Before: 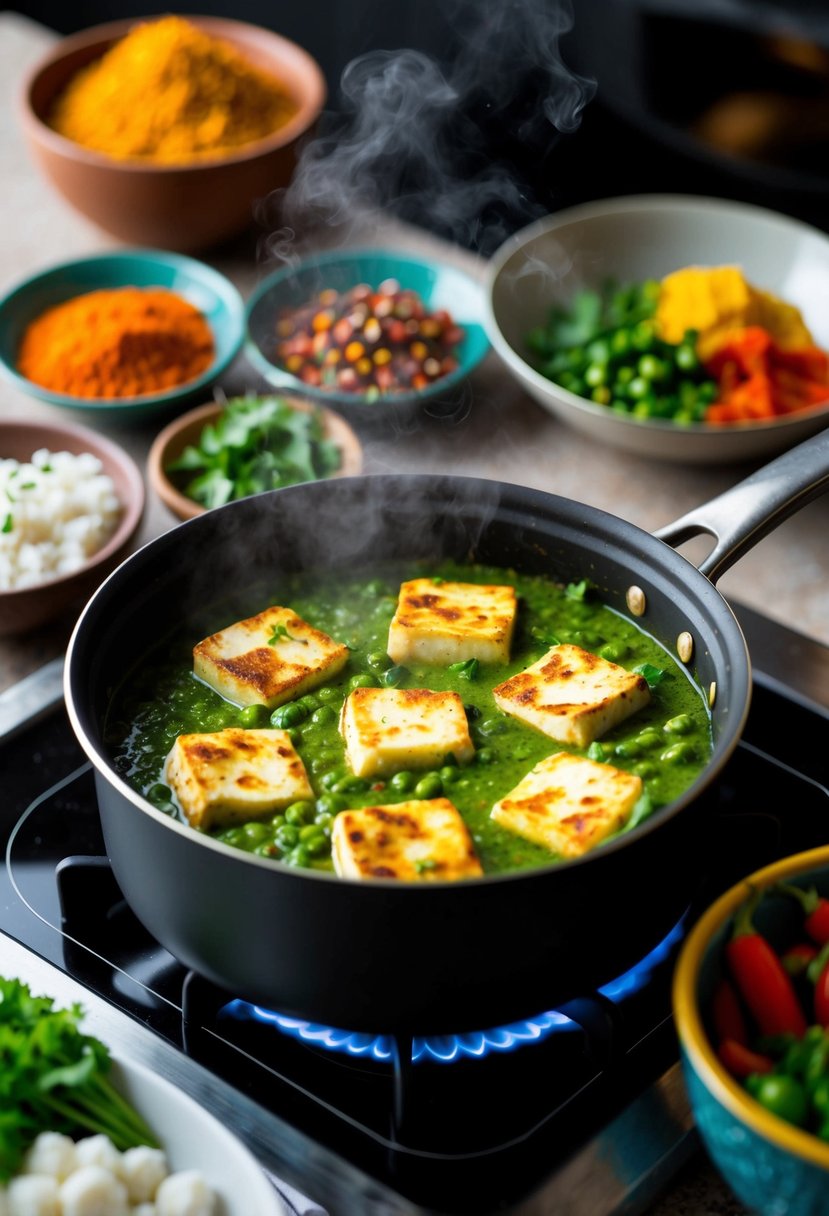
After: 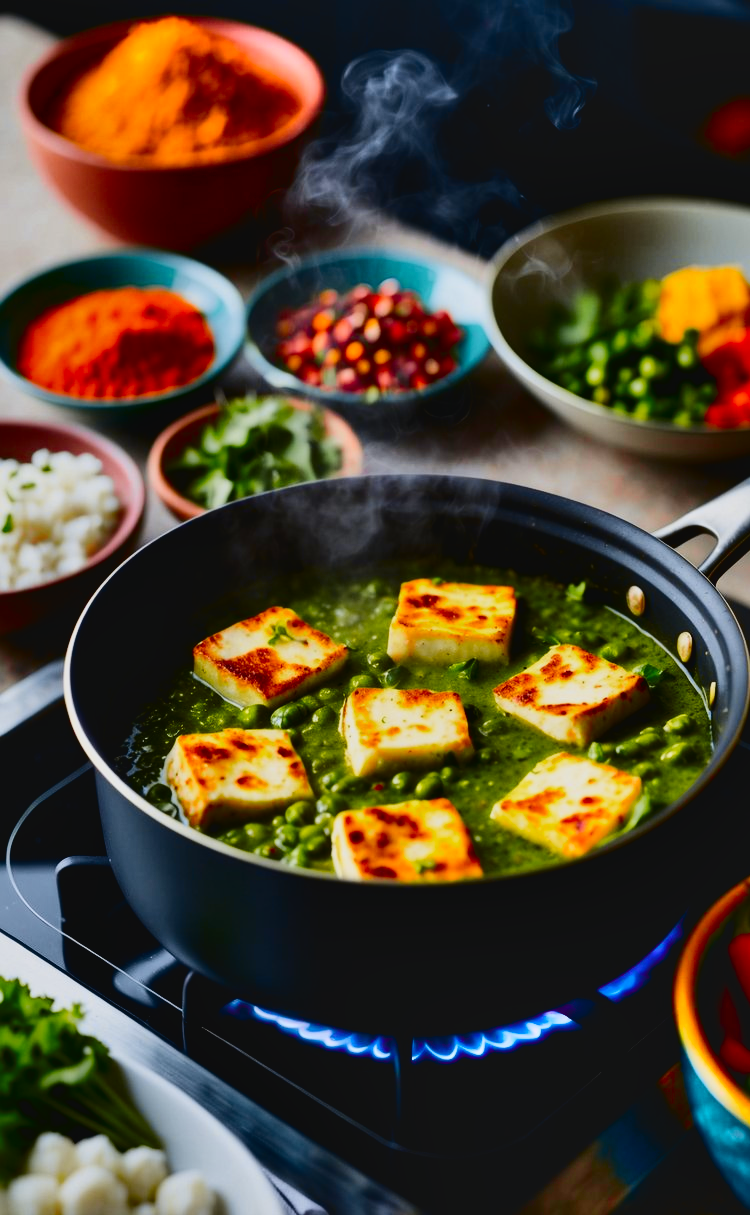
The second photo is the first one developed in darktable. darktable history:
crop: right 9.481%, bottom 0.04%
contrast brightness saturation: contrast 0.1, brightness -0.277, saturation 0.142
filmic rgb: black relative exposure -8.02 EV, white relative exposure 3.81 EV, hardness 4.37
exposure: compensate exposure bias true, compensate highlight preservation false
shadows and highlights: low approximation 0.01, soften with gaussian
color correction: highlights b* 0.06, saturation 0.981
tone curve: curves: ch0 [(0, 0.036) (0.119, 0.115) (0.466, 0.498) (0.715, 0.767) (0.817, 0.865) (1, 0.998)]; ch1 [(0, 0) (0.377, 0.416) (0.44, 0.461) (0.487, 0.49) (0.514, 0.517) (0.536, 0.577) (0.66, 0.724) (1, 1)]; ch2 [(0, 0) (0.38, 0.405) (0.463, 0.443) (0.492, 0.486) (0.526, 0.541) (0.578, 0.598) (0.653, 0.698) (1, 1)], color space Lab, independent channels, preserve colors none
local contrast: mode bilateral grid, contrast 20, coarseness 50, detail 120%, midtone range 0.2
